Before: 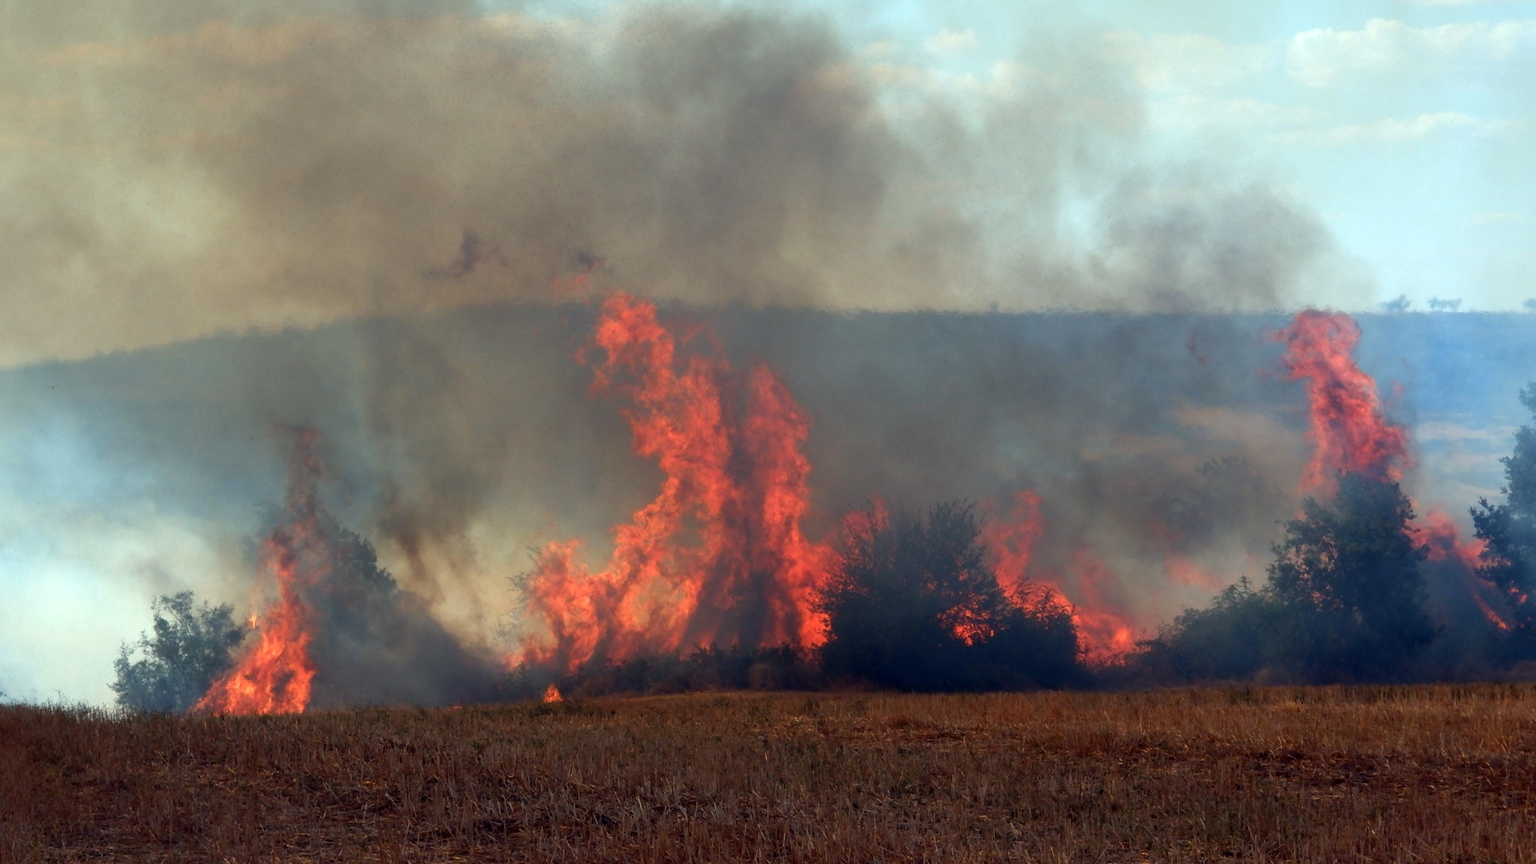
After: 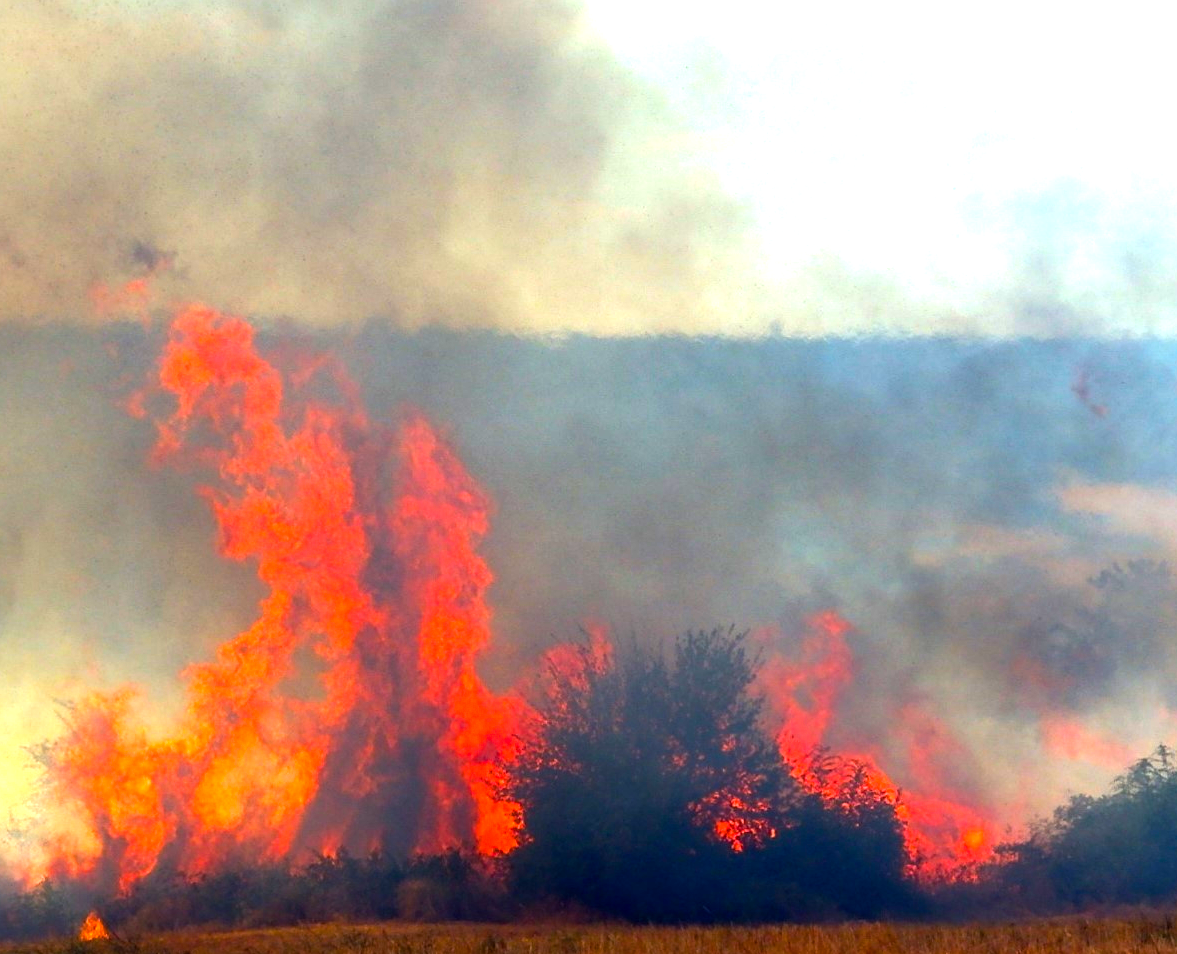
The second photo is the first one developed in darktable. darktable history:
color balance rgb: linear chroma grading › shadows -10%, linear chroma grading › global chroma 20%, perceptual saturation grading › global saturation 15%, perceptual brilliance grading › global brilliance 30%, perceptual brilliance grading › highlights 12%, perceptual brilliance grading › mid-tones 24%, global vibrance 20%
crop: left 32.075%, top 10.976%, right 18.355%, bottom 17.596%
